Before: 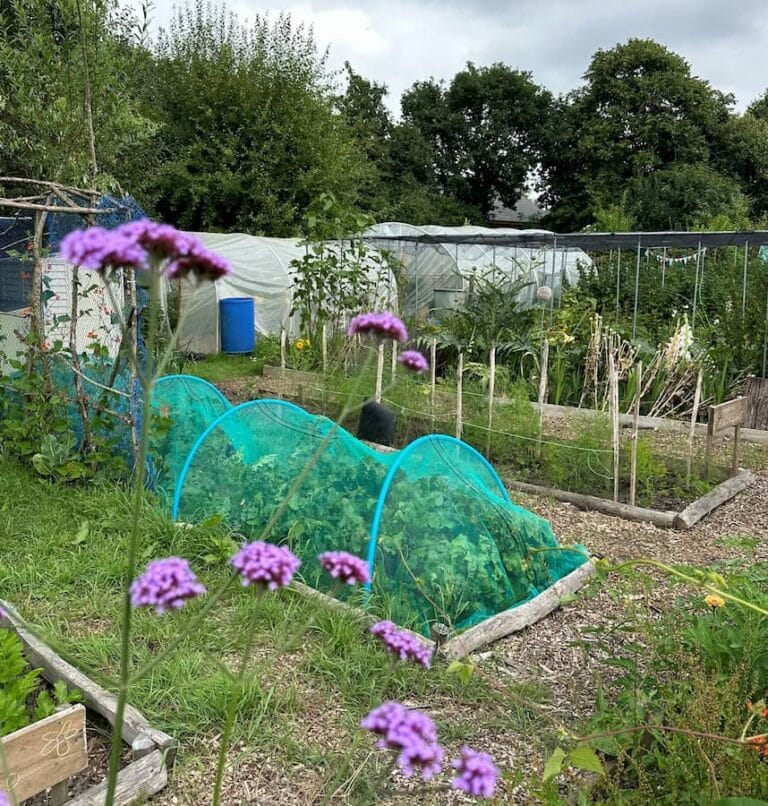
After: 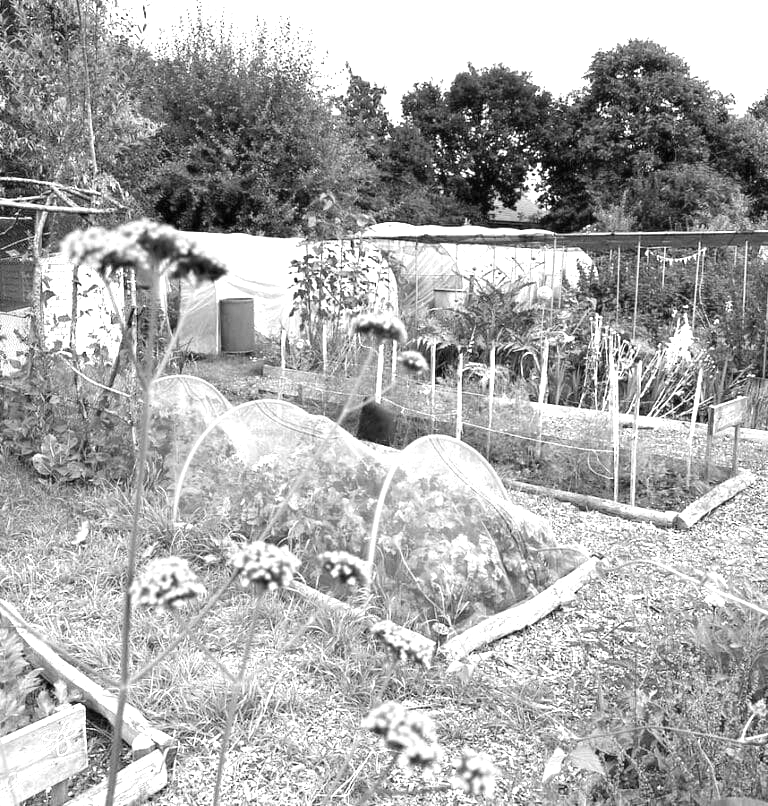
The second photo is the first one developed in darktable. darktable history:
monochrome: a 32, b 64, size 2.3
exposure: black level correction 0, exposure 1.45 EV, compensate exposure bias true, compensate highlight preservation false
